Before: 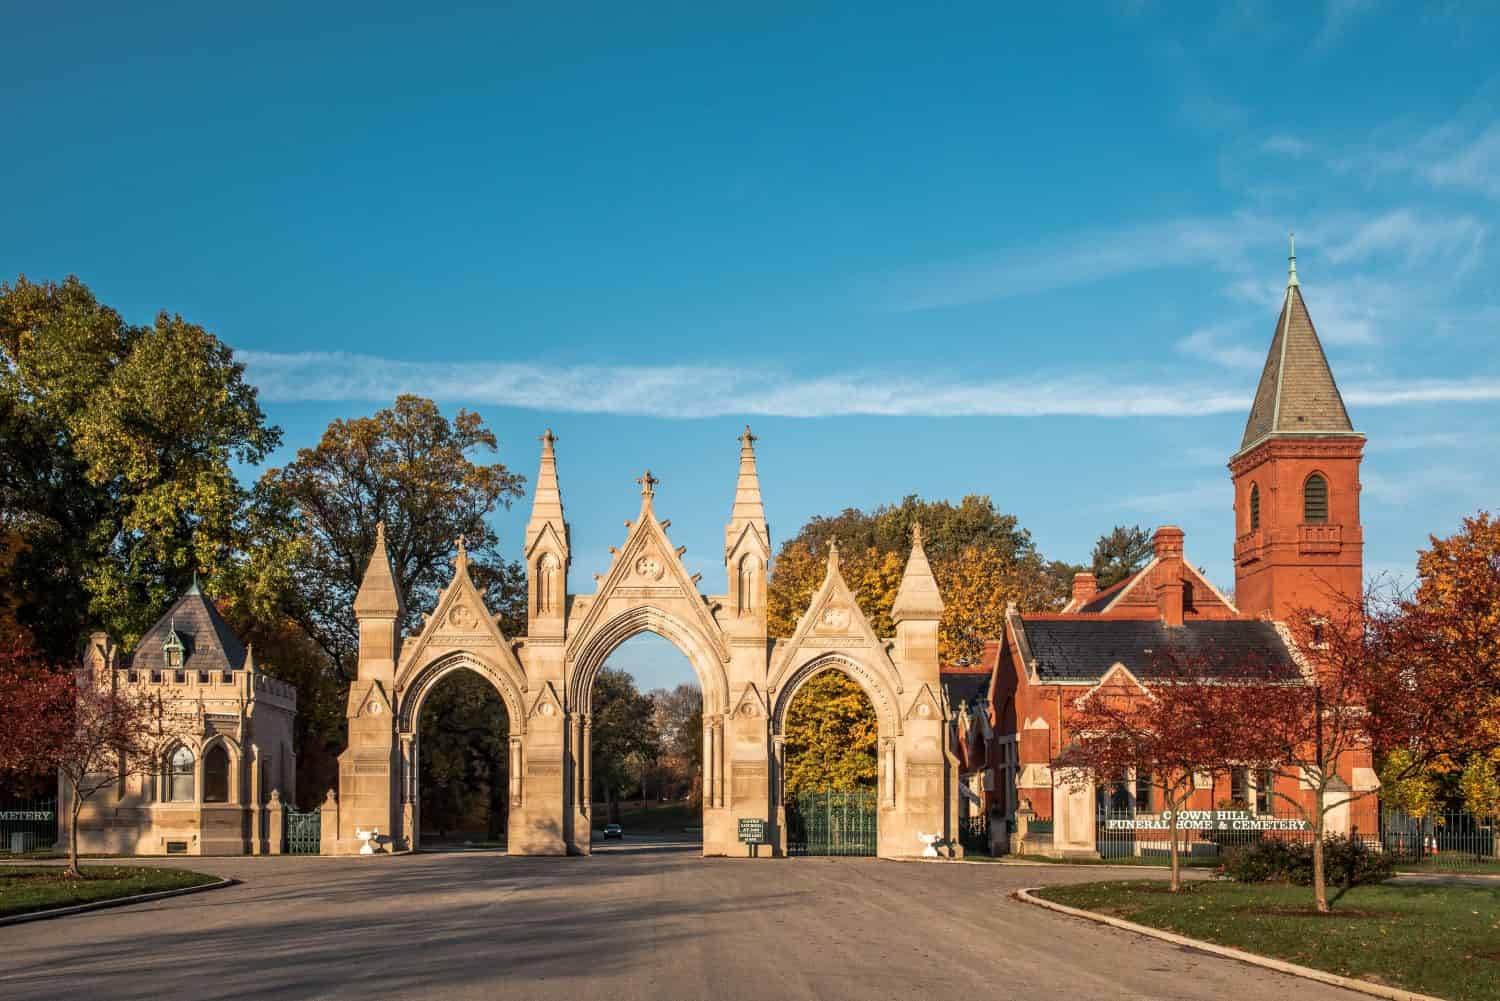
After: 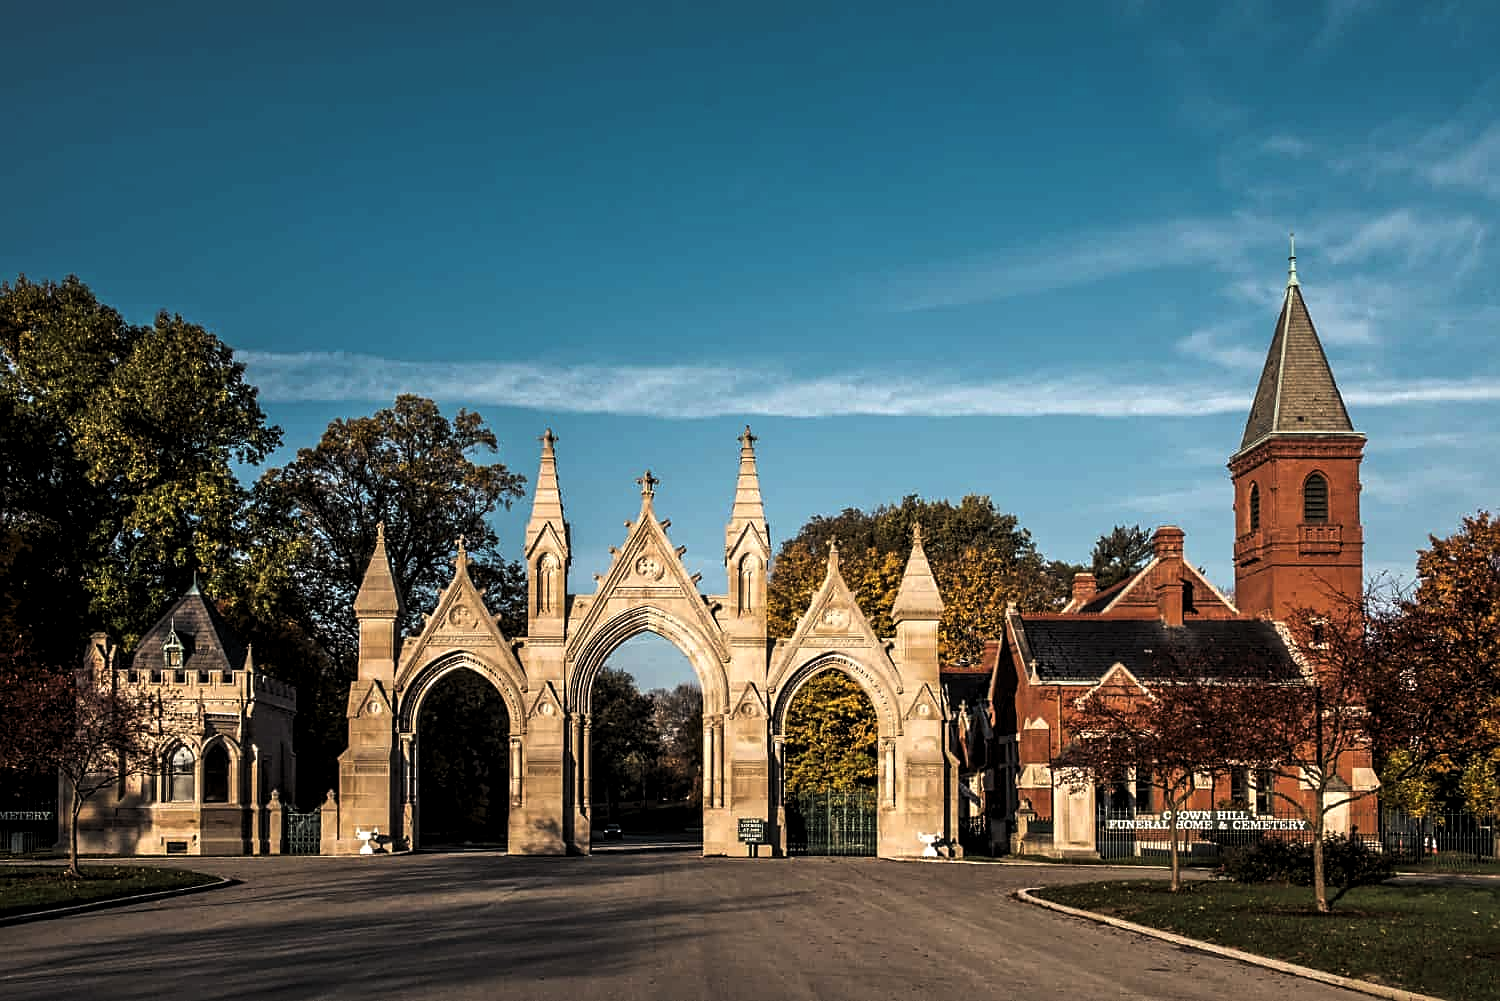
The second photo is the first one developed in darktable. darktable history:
levels: white 99.94%, levels [0.101, 0.578, 0.953]
exposure: exposure 0.019 EV, compensate highlight preservation false
sharpen: on, module defaults
